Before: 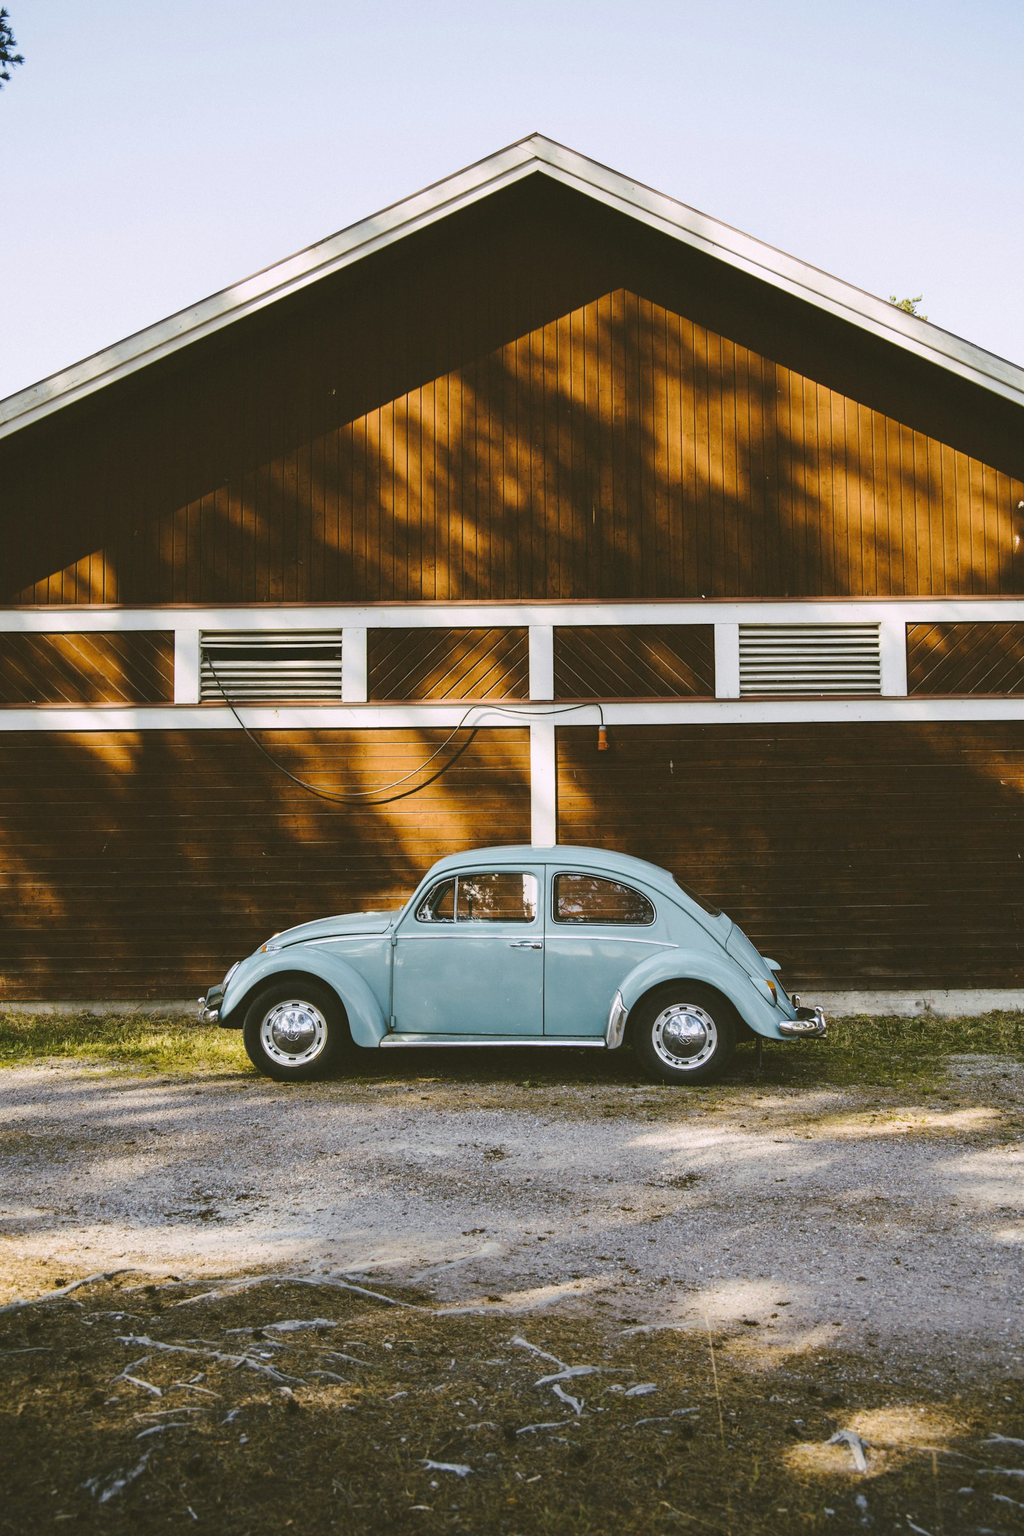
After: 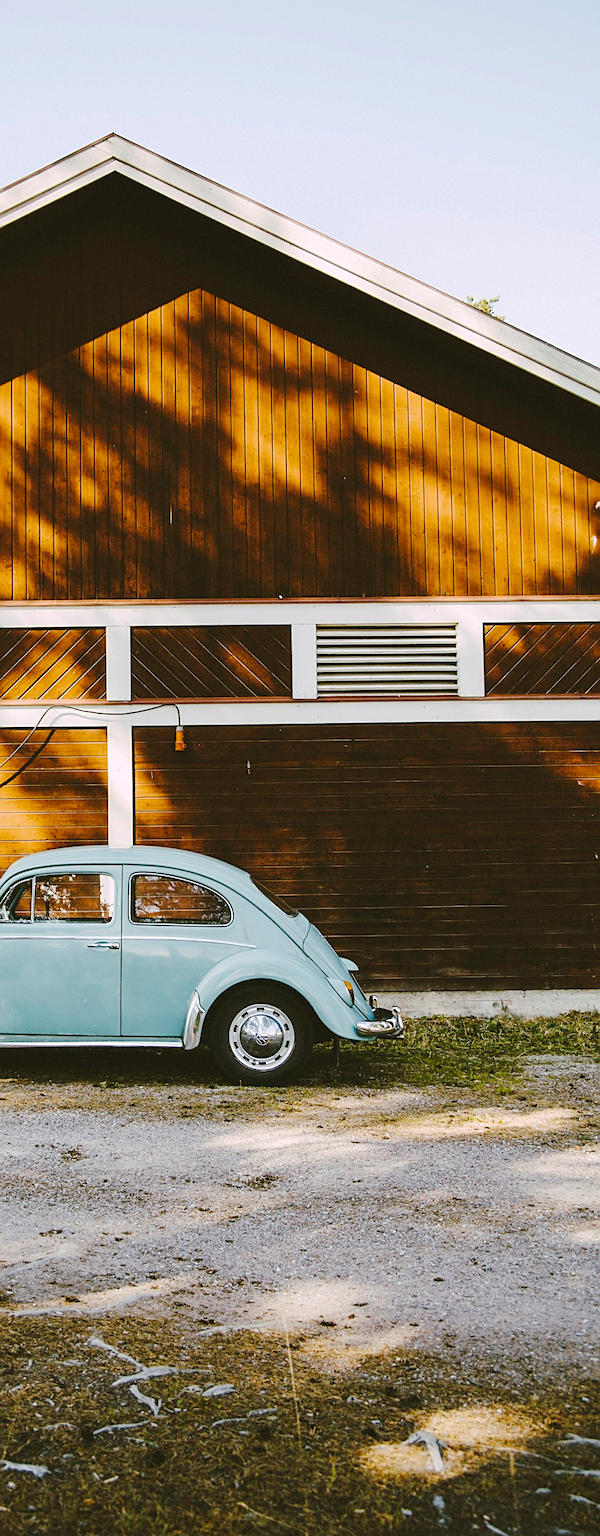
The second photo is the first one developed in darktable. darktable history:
tone curve: curves: ch0 [(0, 0) (0.003, 0.026) (0.011, 0.03) (0.025, 0.038) (0.044, 0.046) (0.069, 0.055) (0.1, 0.075) (0.136, 0.114) (0.177, 0.158) (0.224, 0.215) (0.277, 0.296) (0.335, 0.386) (0.399, 0.479) (0.468, 0.568) (0.543, 0.637) (0.623, 0.707) (0.709, 0.773) (0.801, 0.834) (0.898, 0.896) (1, 1)], preserve colors none
contrast brightness saturation: saturation -0.052
crop: left 41.325%
sharpen: amount 0.491
